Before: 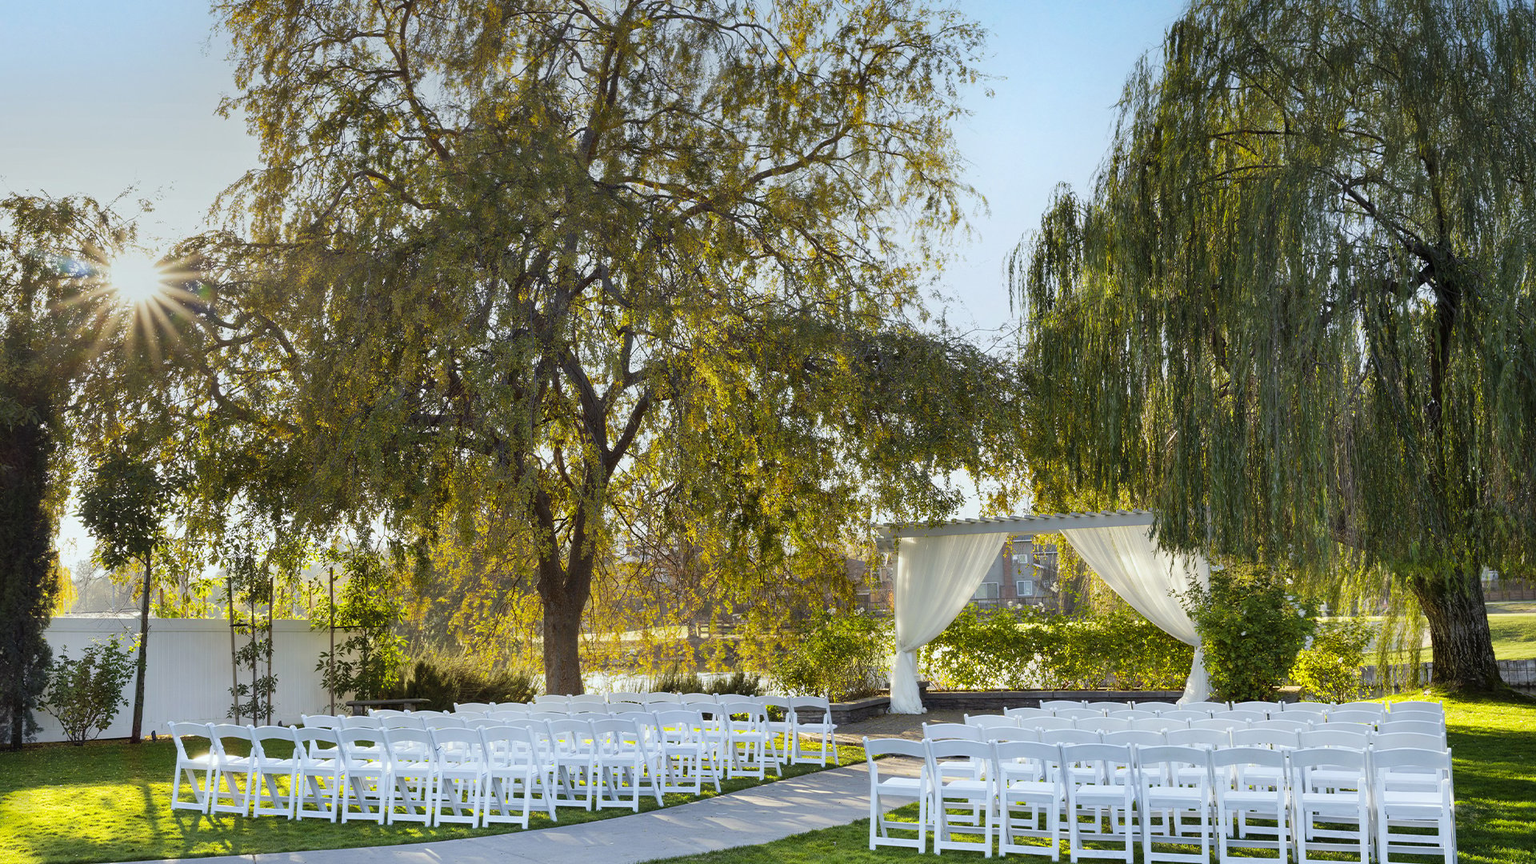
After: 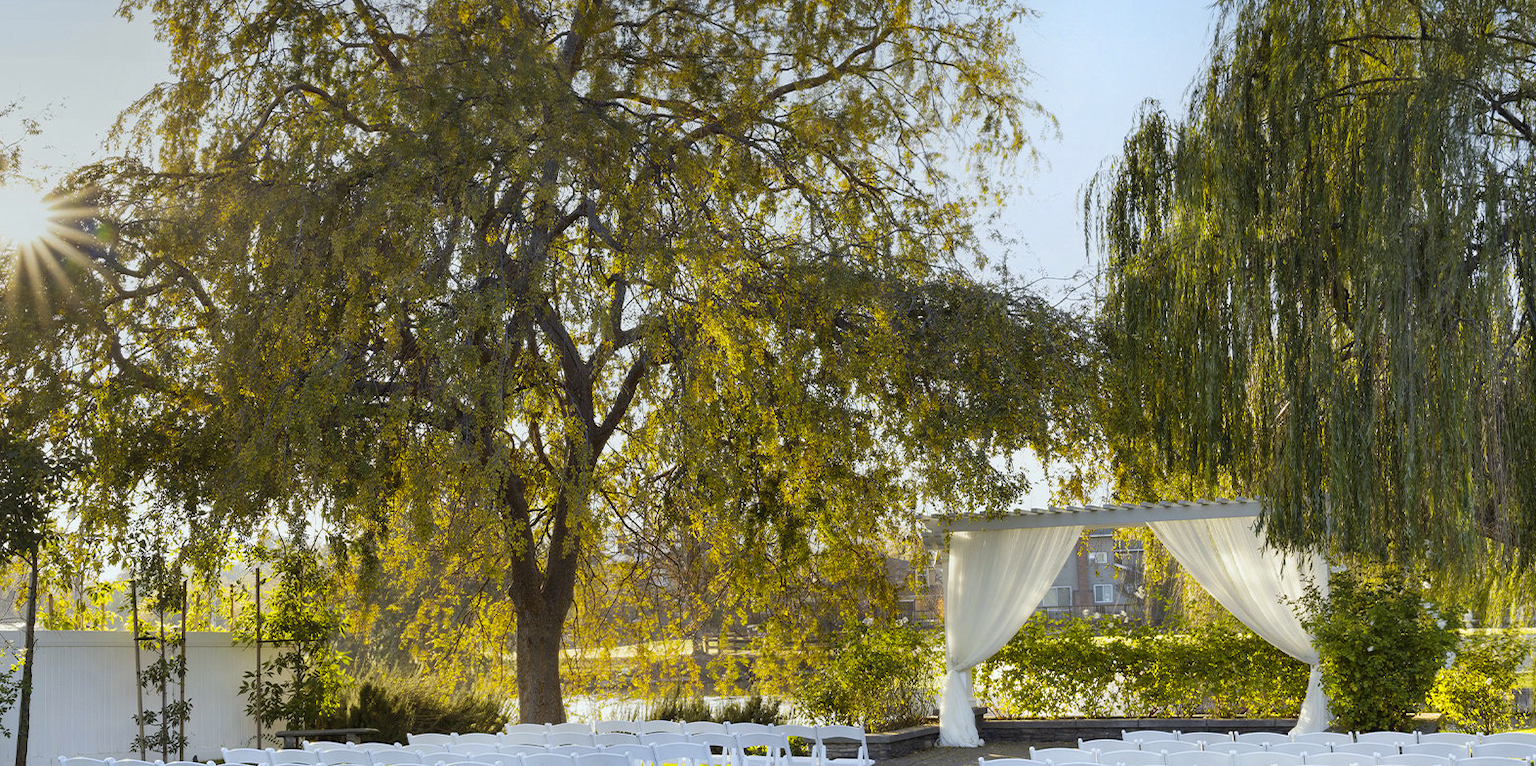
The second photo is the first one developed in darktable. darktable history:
crop: left 7.856%, top 11.836%, right 10.12%, bottom 15.387%
color contrast: green-magenta contrast 0.8, blue-yellow contrast 1.1, unbound 0
